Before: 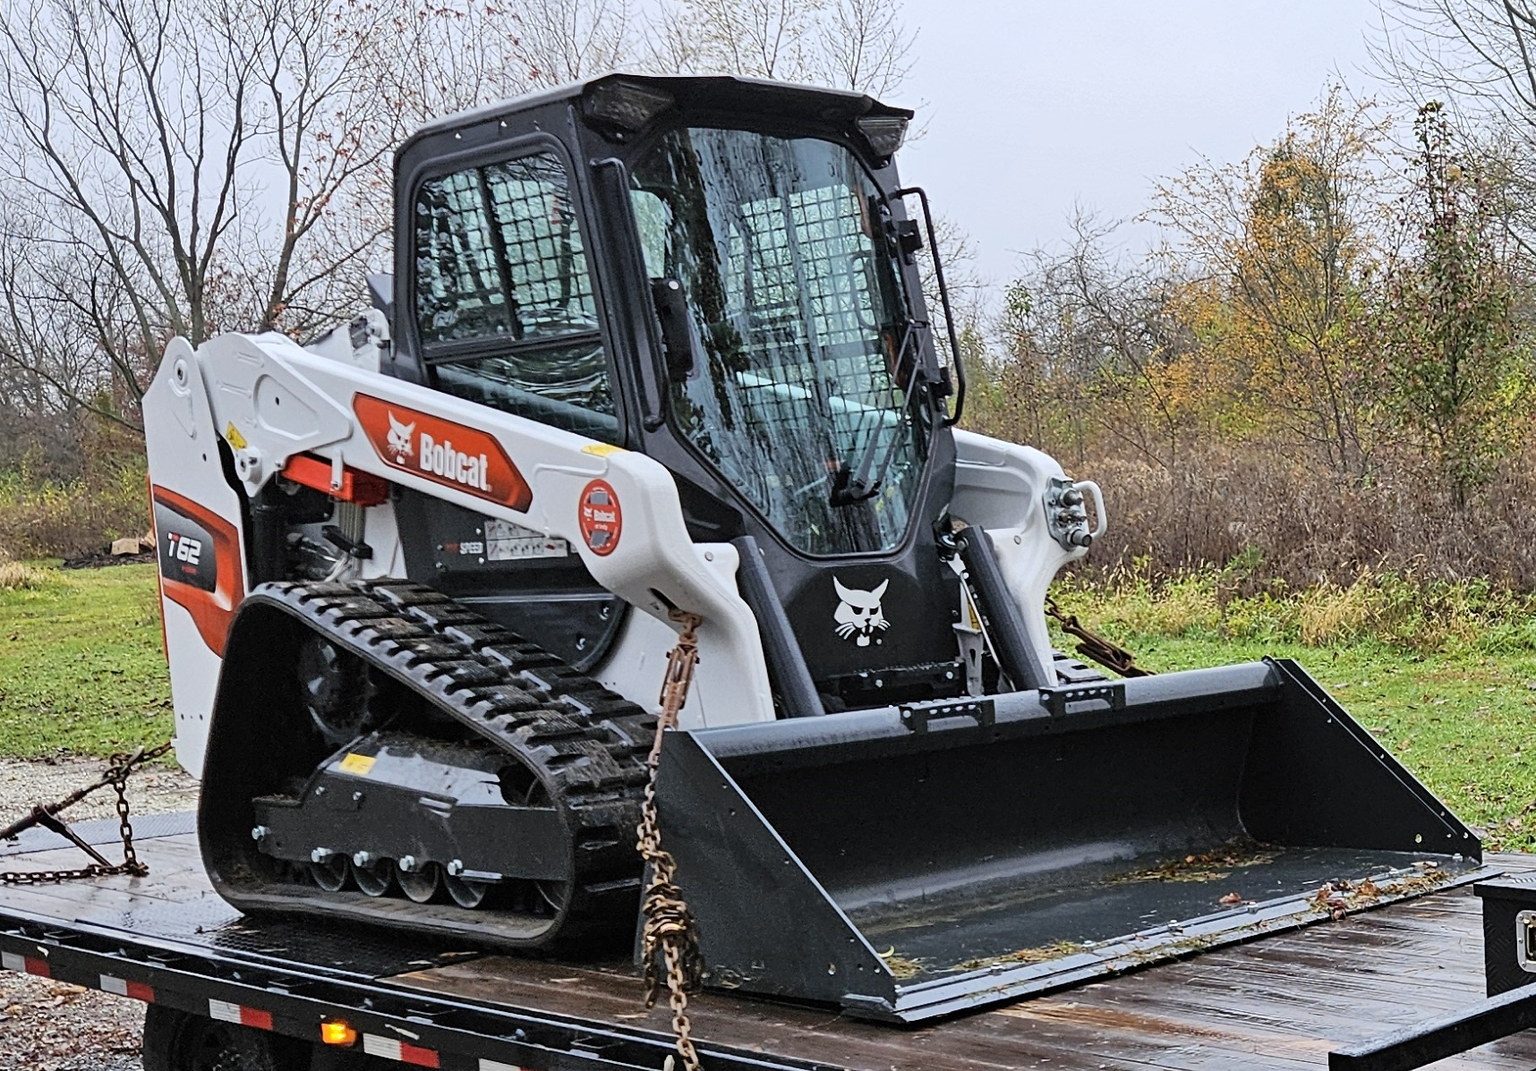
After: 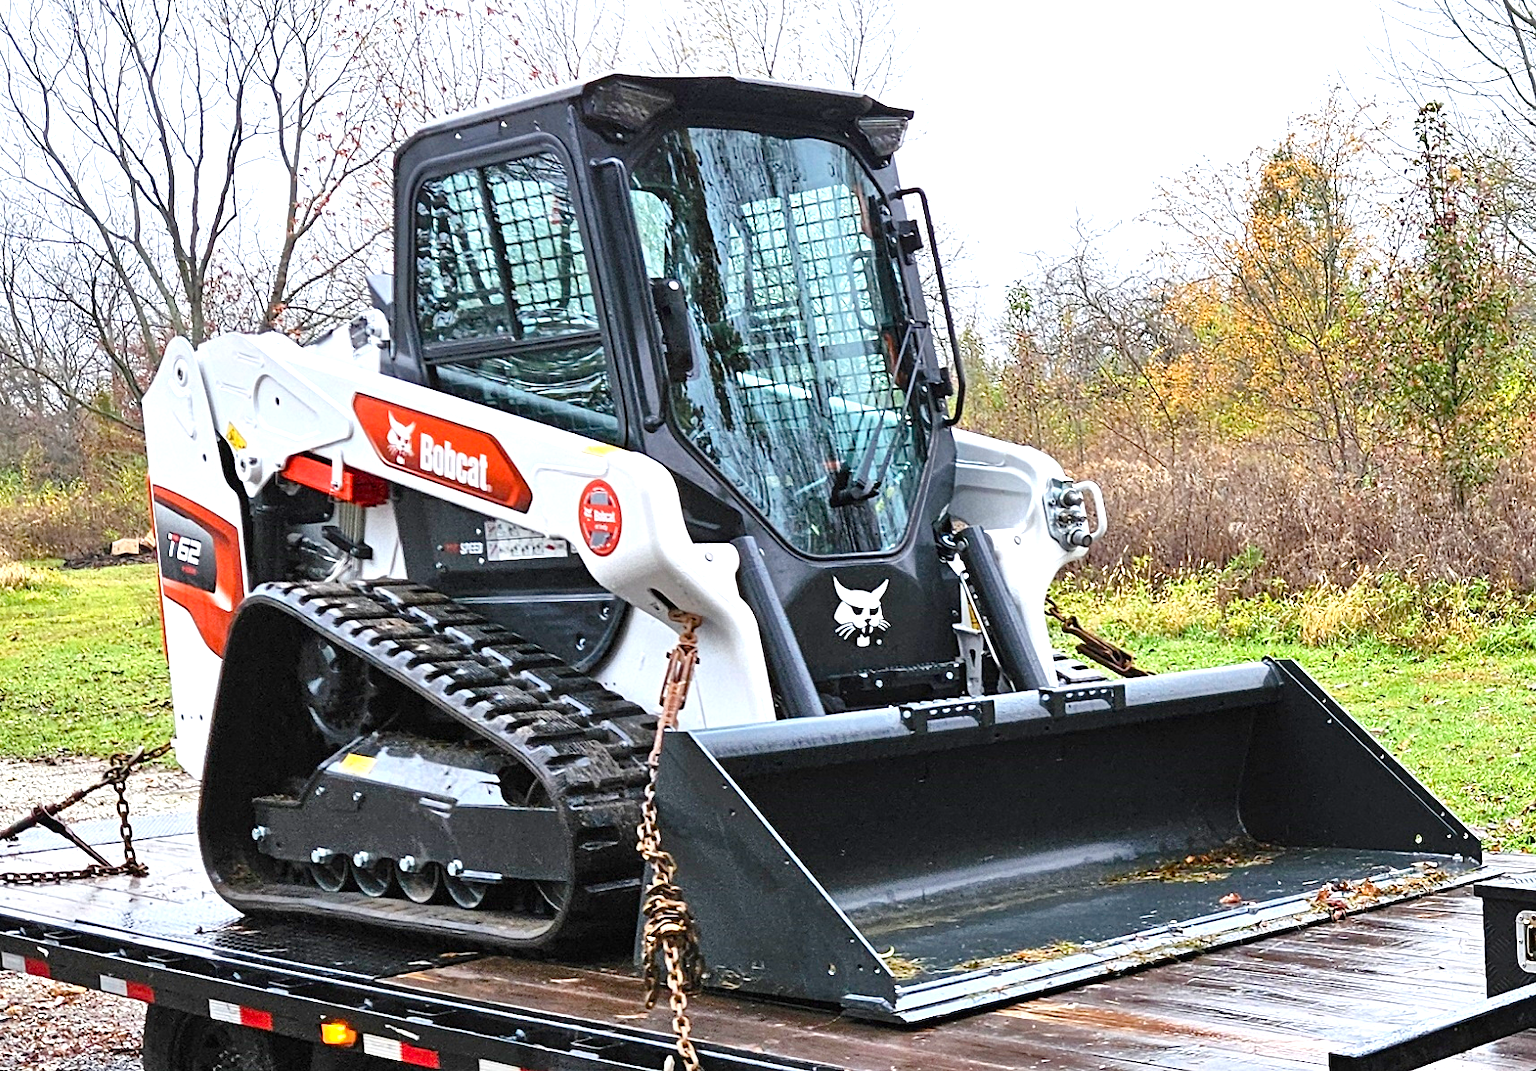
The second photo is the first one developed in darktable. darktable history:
color balance rgb: perceptual saturation grading › global saturation 20%, perceptual saturation grading › highlights -25%, perceptual saturation grading › shadows 25%
exposure: black level correction 0, exposure 0.95 EV, compensate exposure bias true, compensate highlight preservation false
